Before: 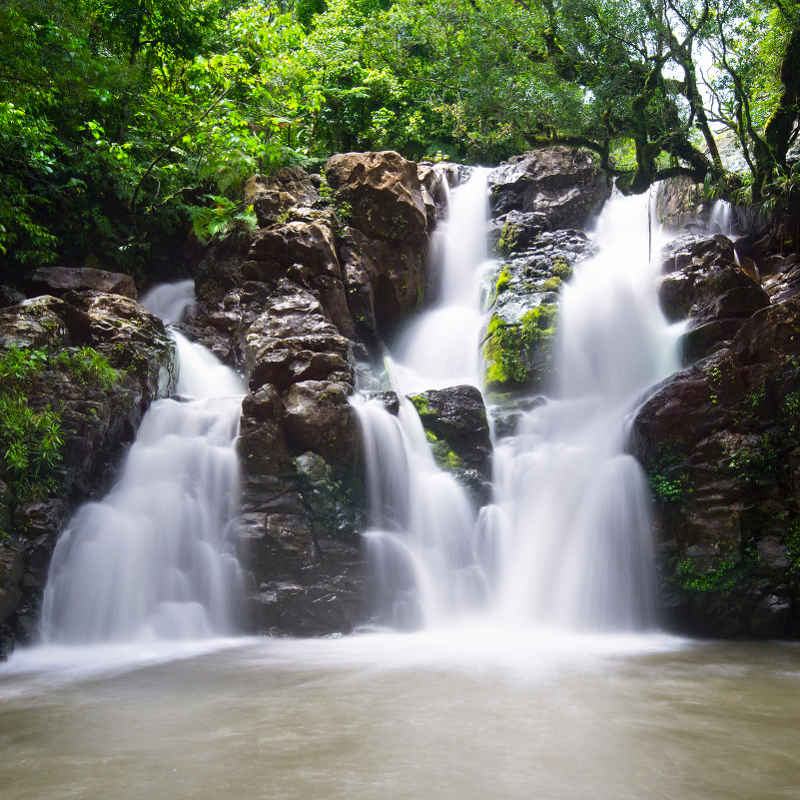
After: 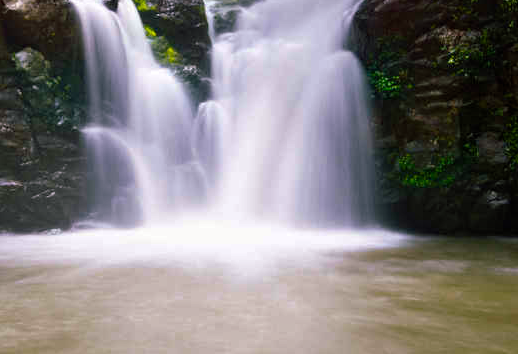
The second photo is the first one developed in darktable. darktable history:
haze removal: compatibility mode true, adaptive false
color balance rgb: shadows lift › chroma 11.678%, shadows lift › hue 131.8°, power › luminance -7.829%, power › chroma 1.332%, power › hue 330.36°, perceptual saturation grading › global saturation 29.934%, global vibrance 20%
crop and rotate: left 35.187%, top 50.748%, bottom 4.977%
